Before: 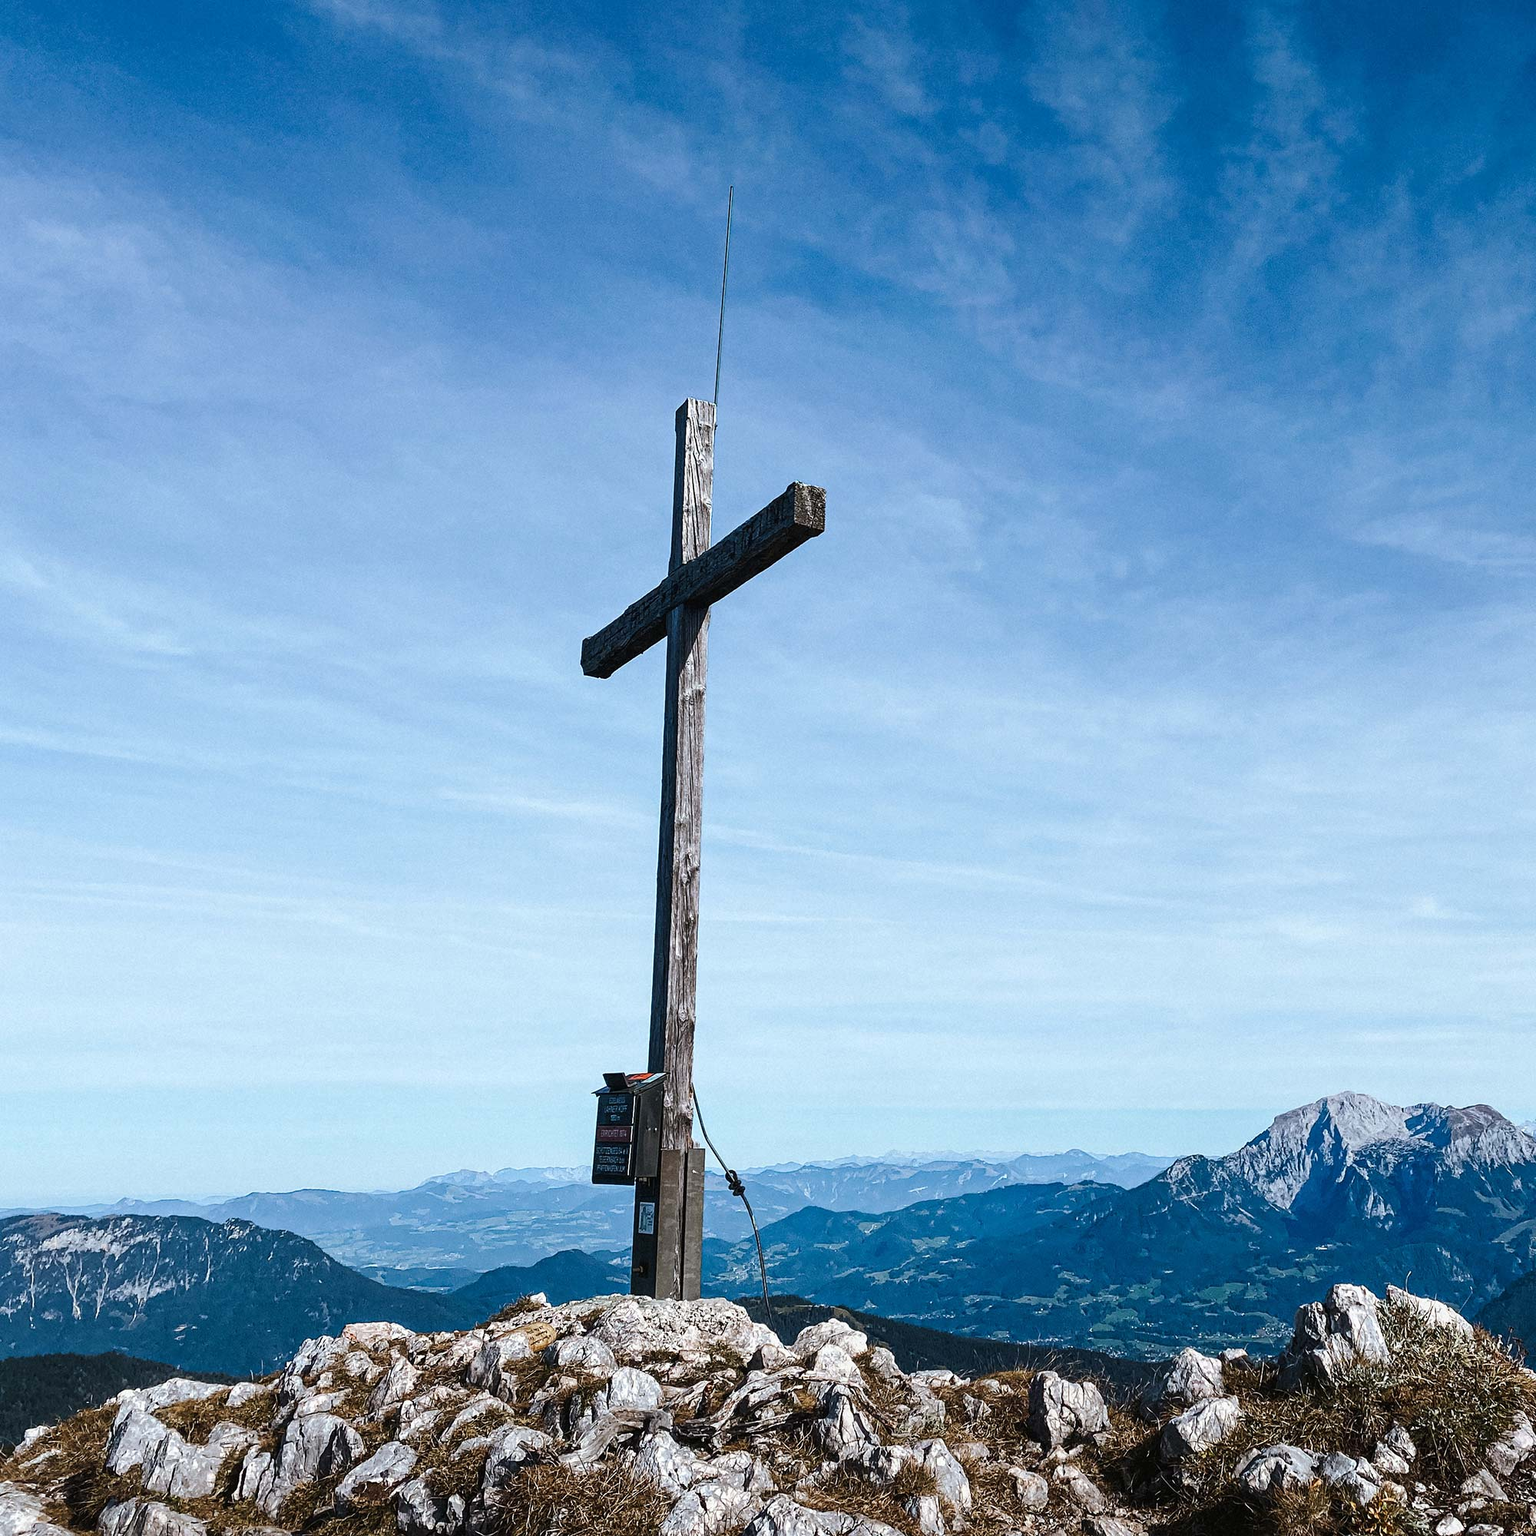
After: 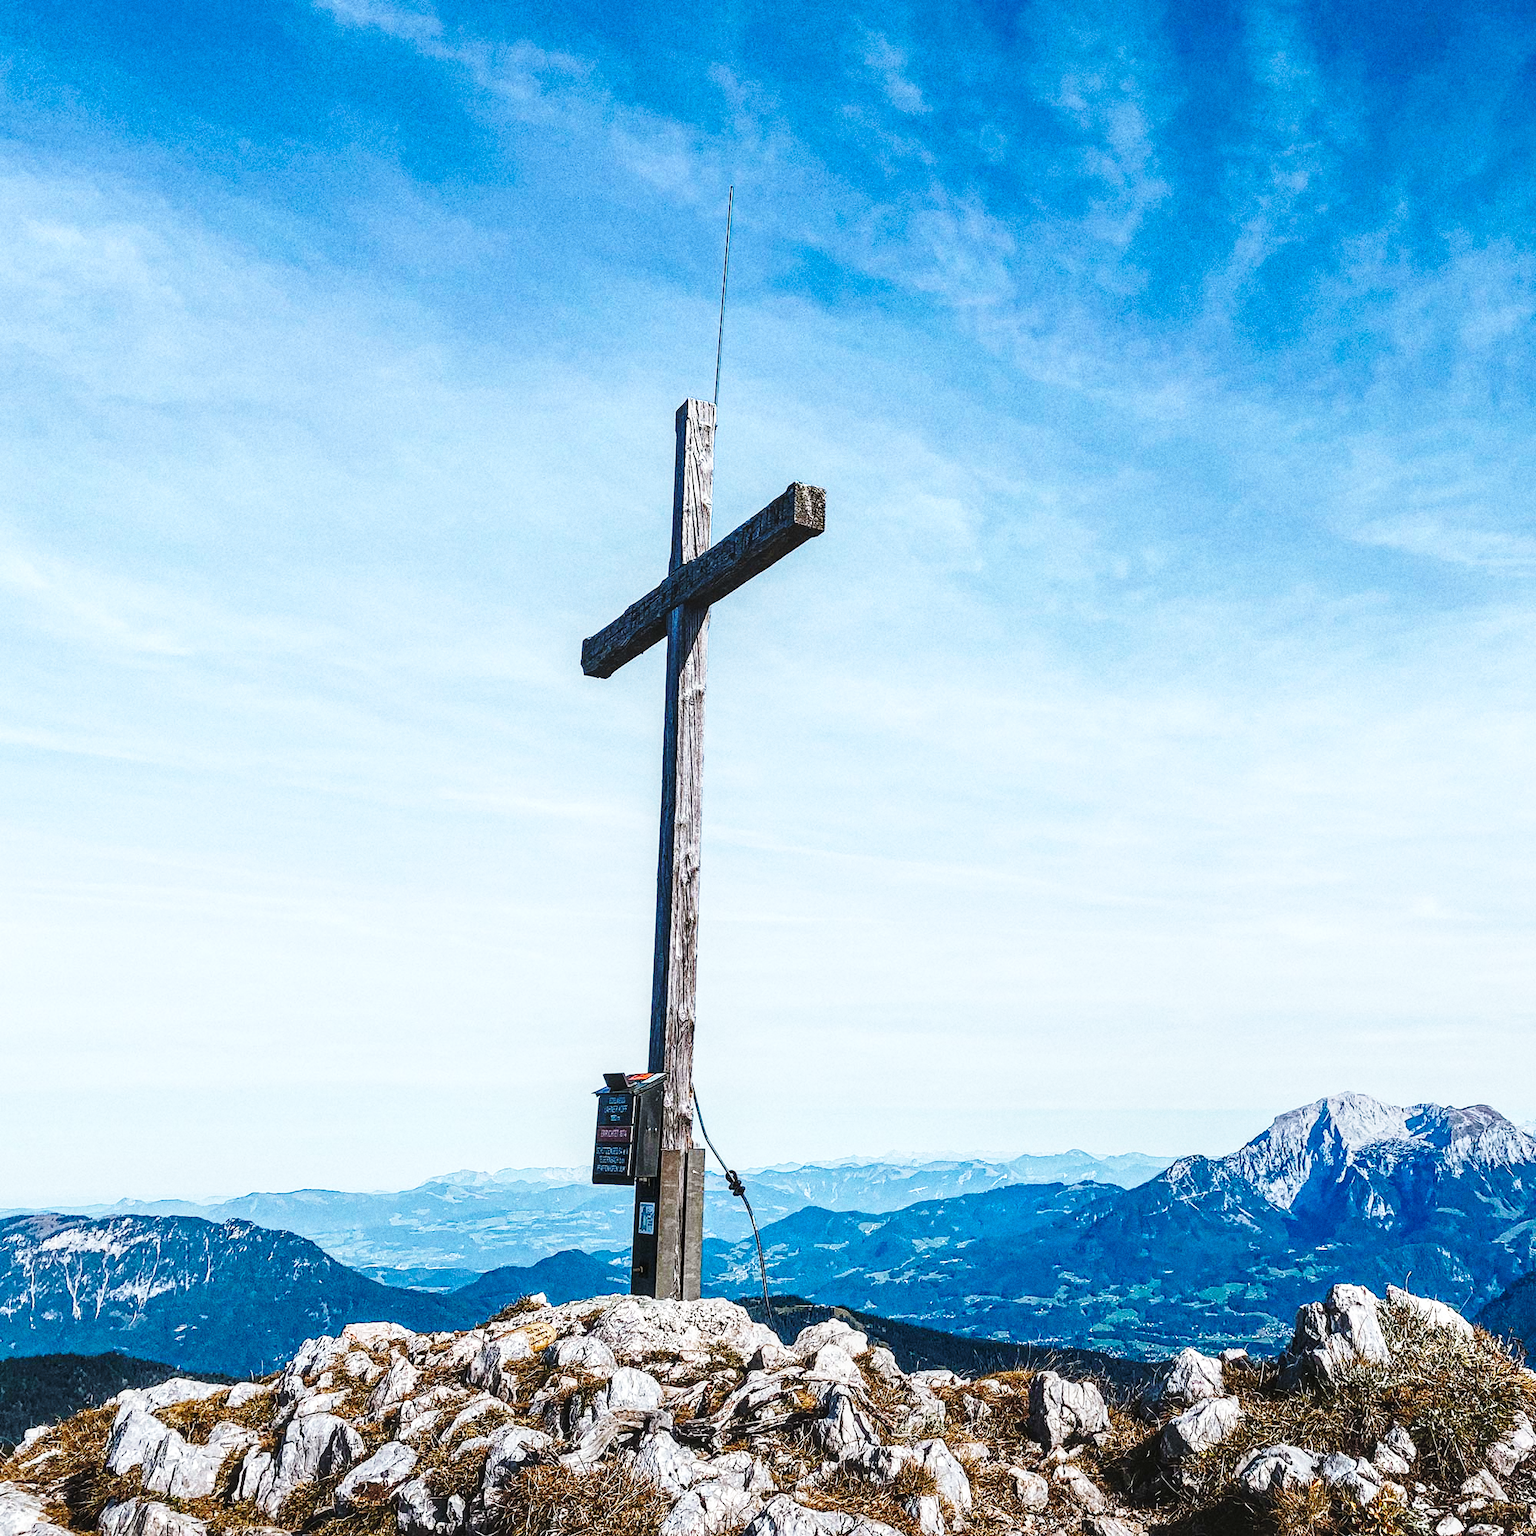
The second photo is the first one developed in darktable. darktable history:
grain: on, module defaults
local contrast: on, module defaults
color balance rgb: linear chroma grading › global chroma 3.45%, perceptual saturation grading › global saturation 11.24%, perceptual brilliance grading › global brilliance 3.04%, global vibrance 2.8%
base curve: curves: ch0 [(0, 0) (0.028, 0.03) (0.121, 0.232) (0.46, 0.748) (0.859, 0.968) (1, 1)], preserve colors none
